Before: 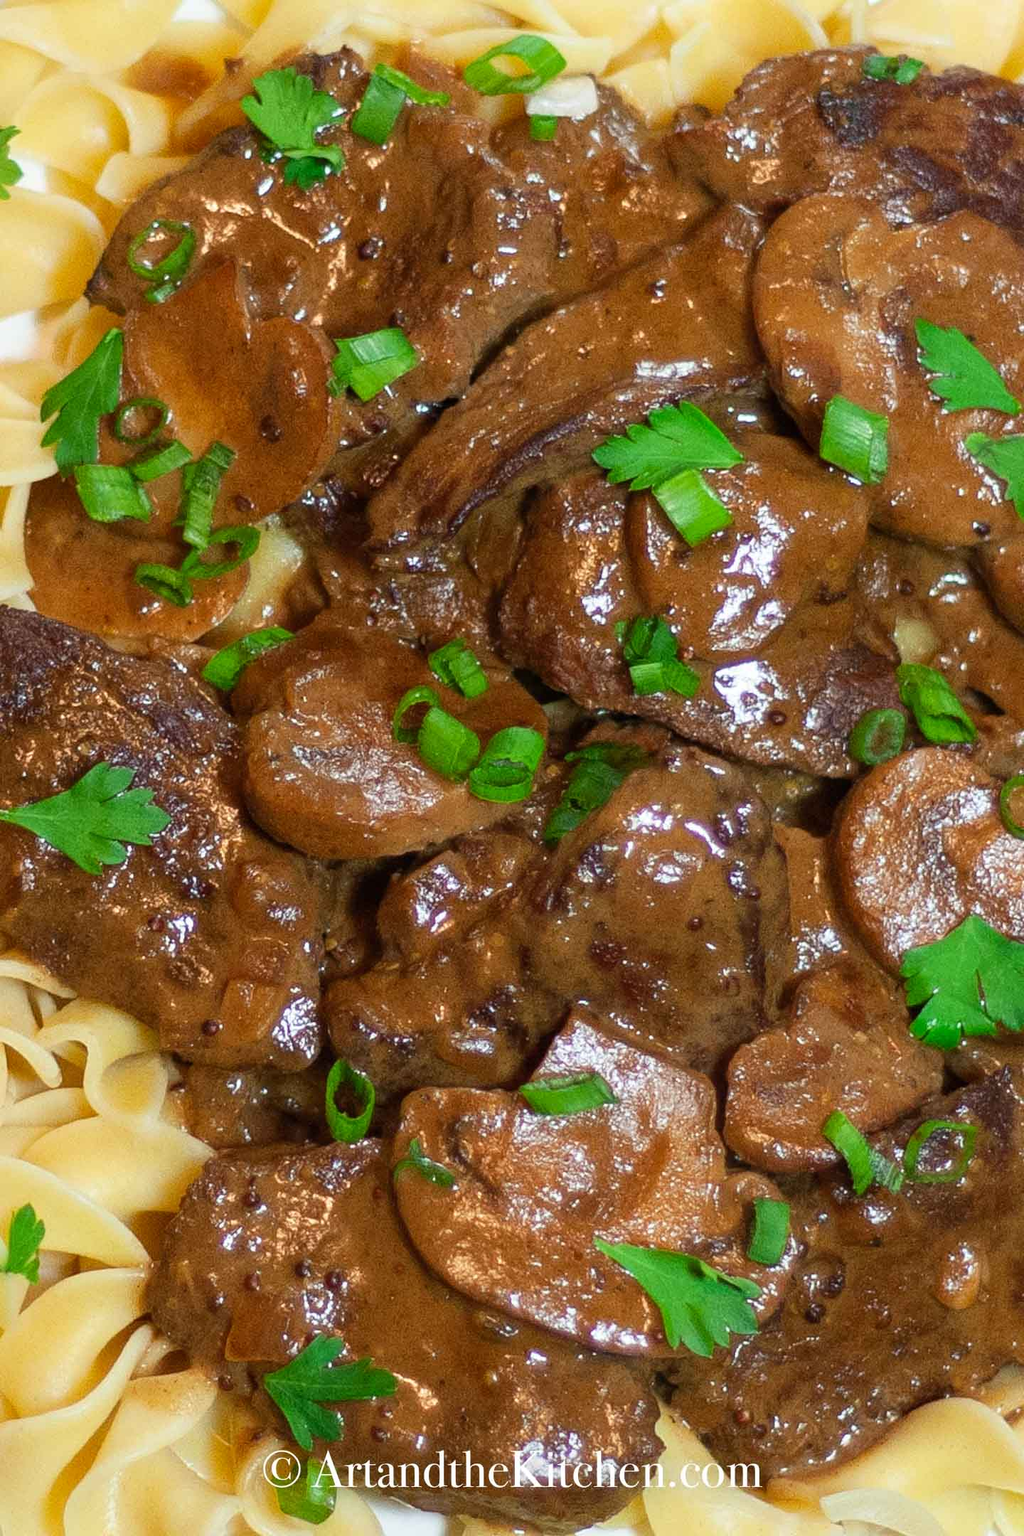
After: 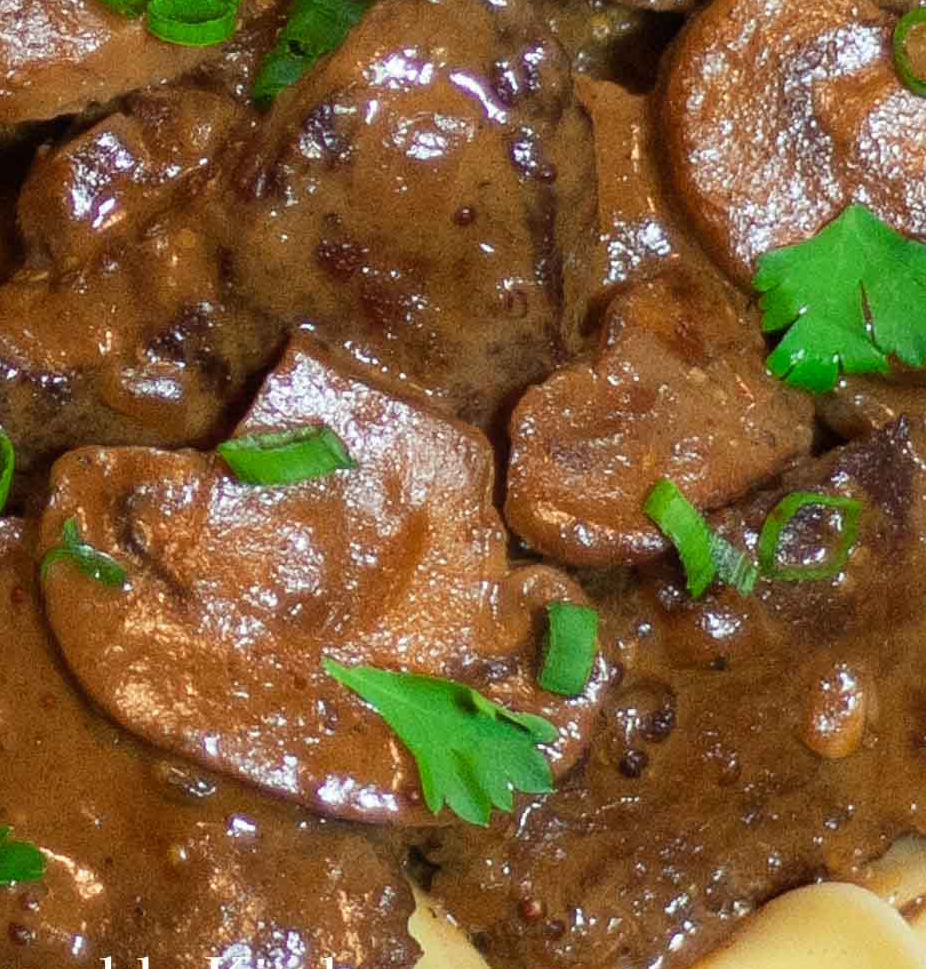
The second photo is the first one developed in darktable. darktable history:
crop and rotate: left 35.627%, top 50.147%, bottom 4.985%
